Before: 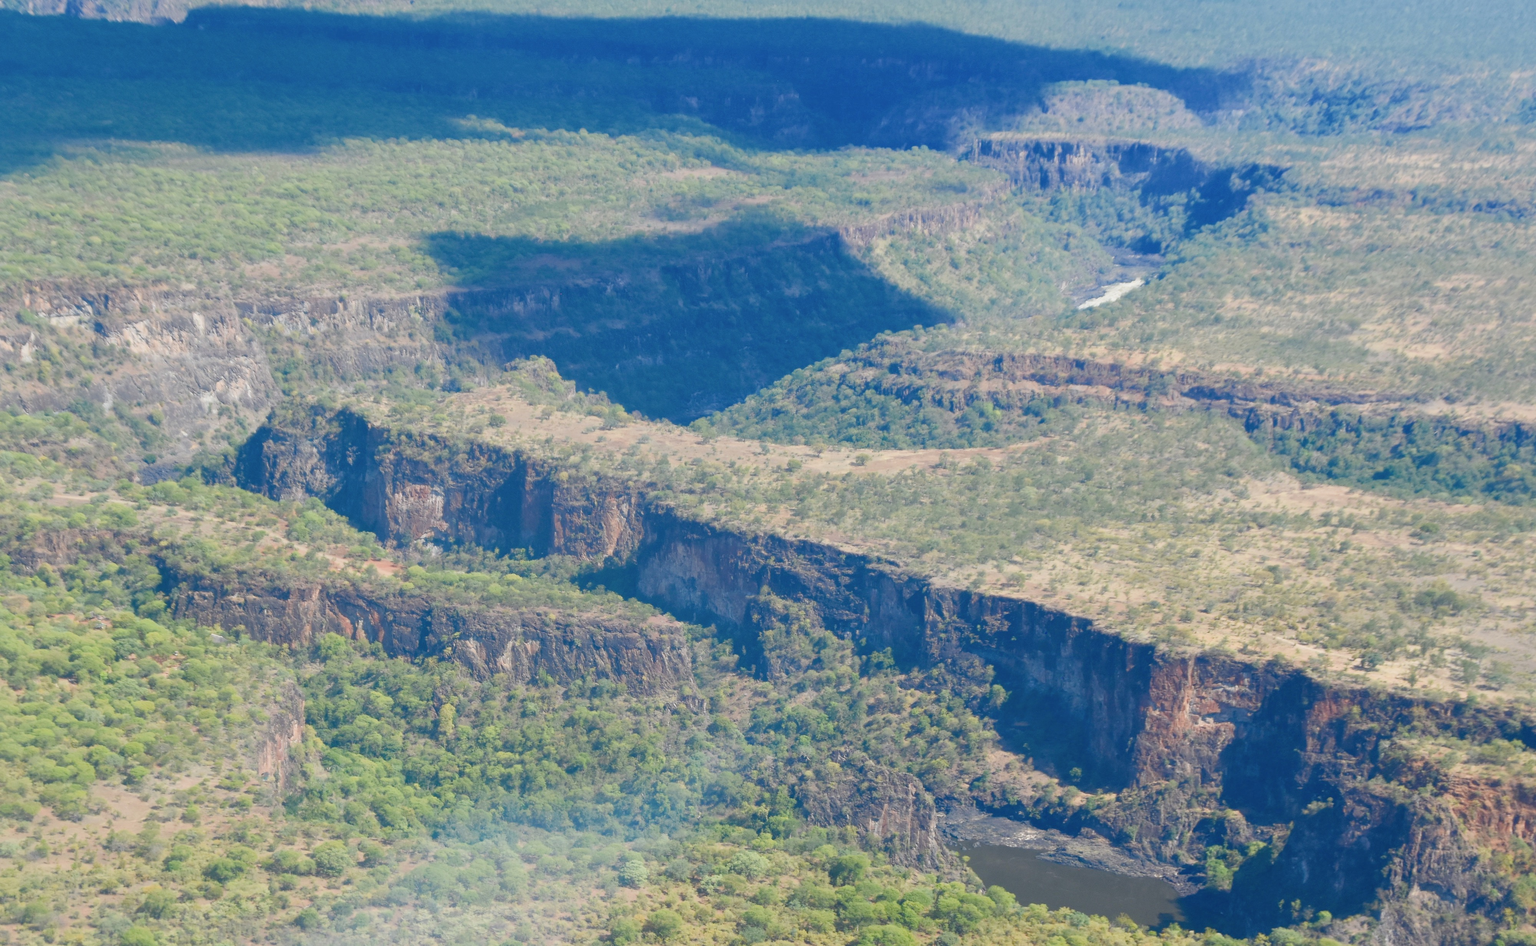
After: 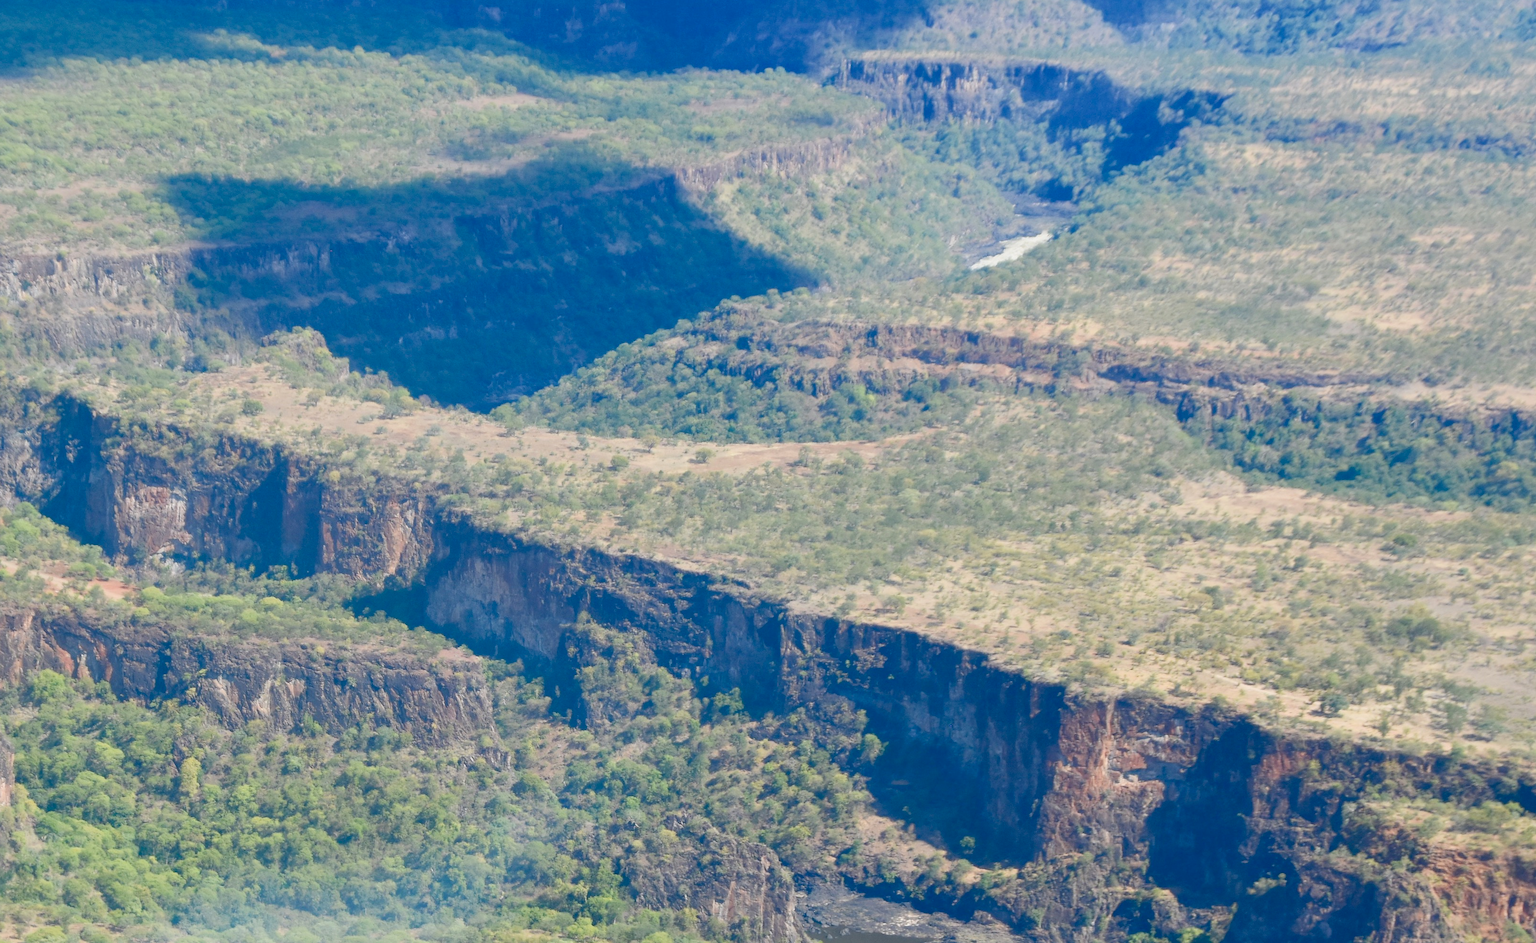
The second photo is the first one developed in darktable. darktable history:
crop: left 19.121%, top 9.672%, right 0.001%, bottom 9.679%
contrast brightness saturation: contrast 0.098, brightness 0.013, saturation 0.021
